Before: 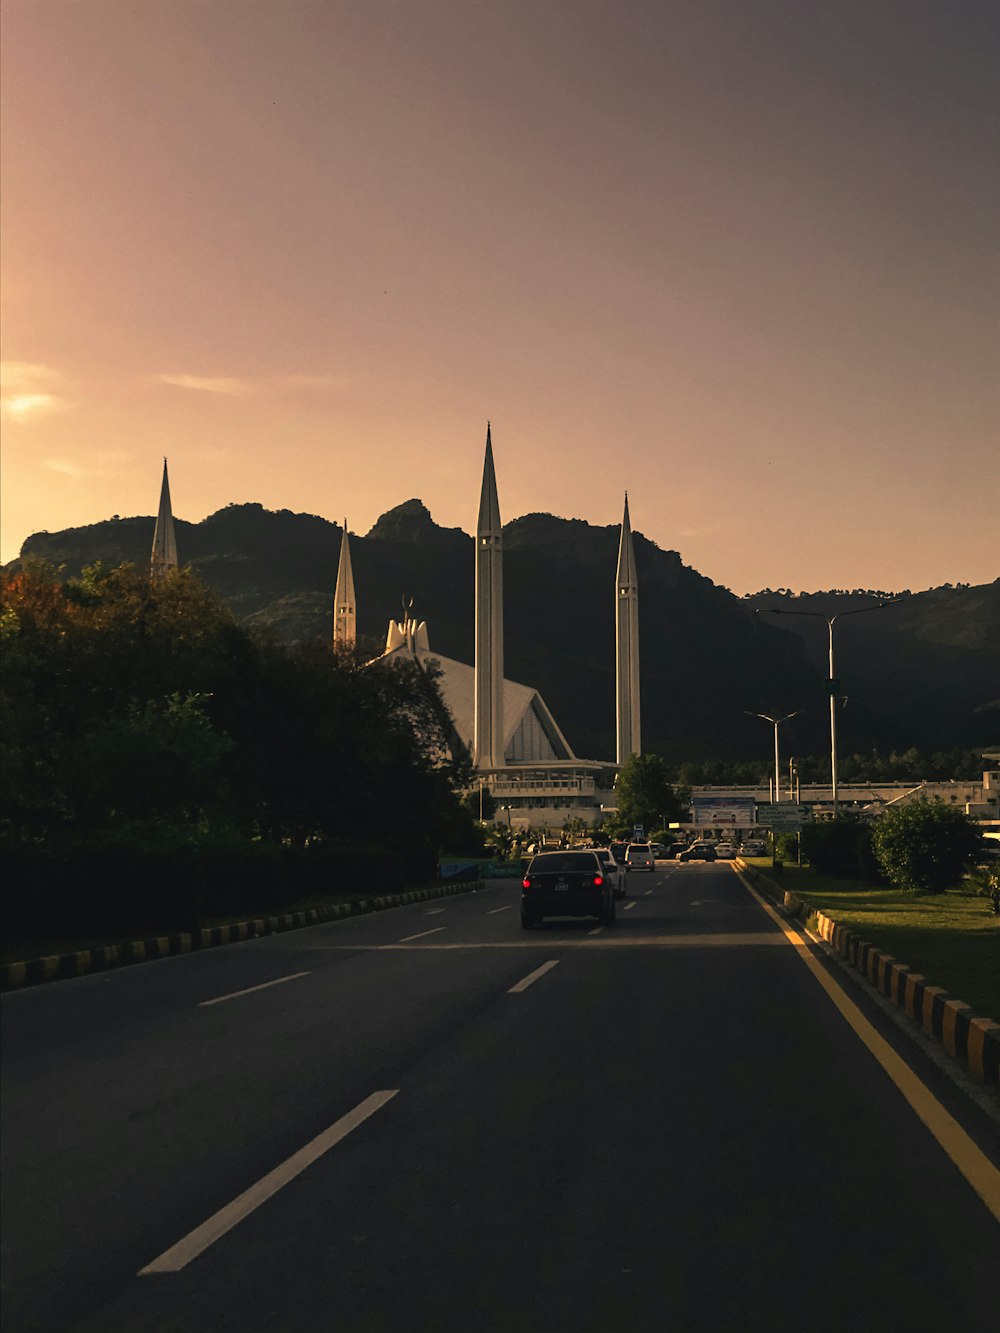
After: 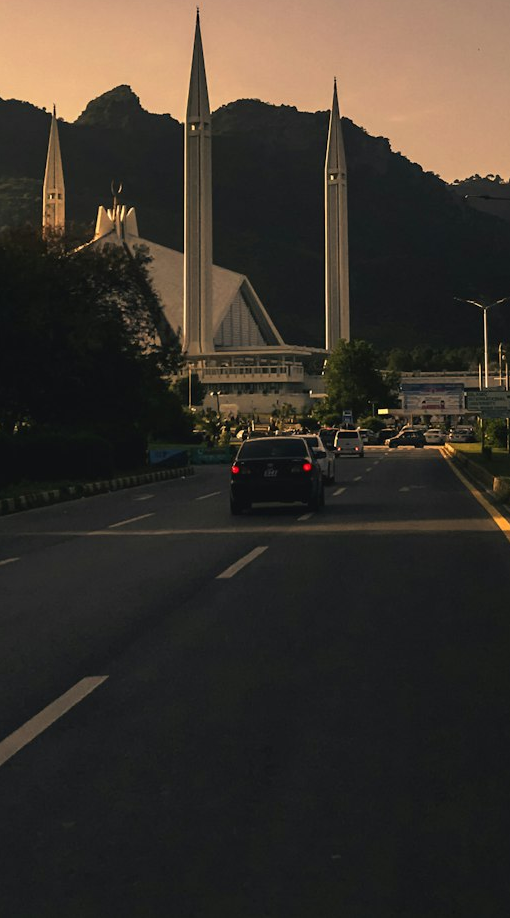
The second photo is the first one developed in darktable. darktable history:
crop and rotate: left 29.124%, top 31.074%, right 19.803%
